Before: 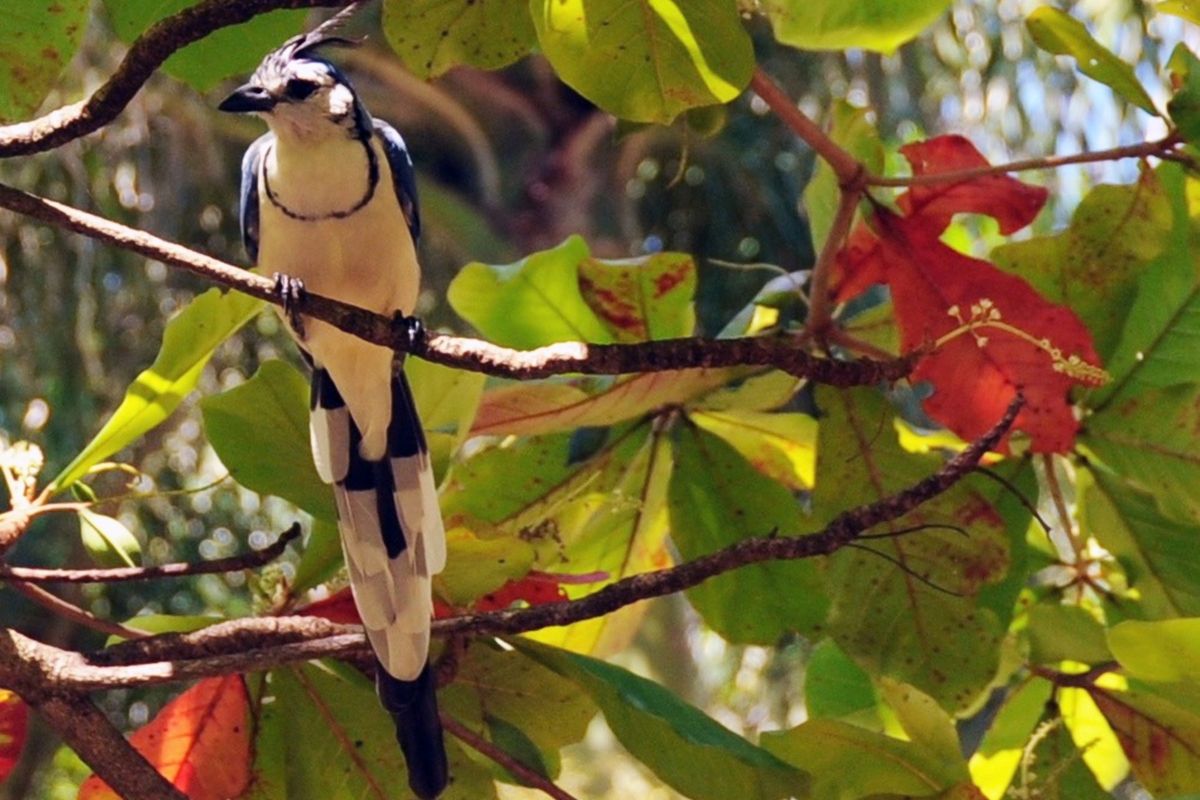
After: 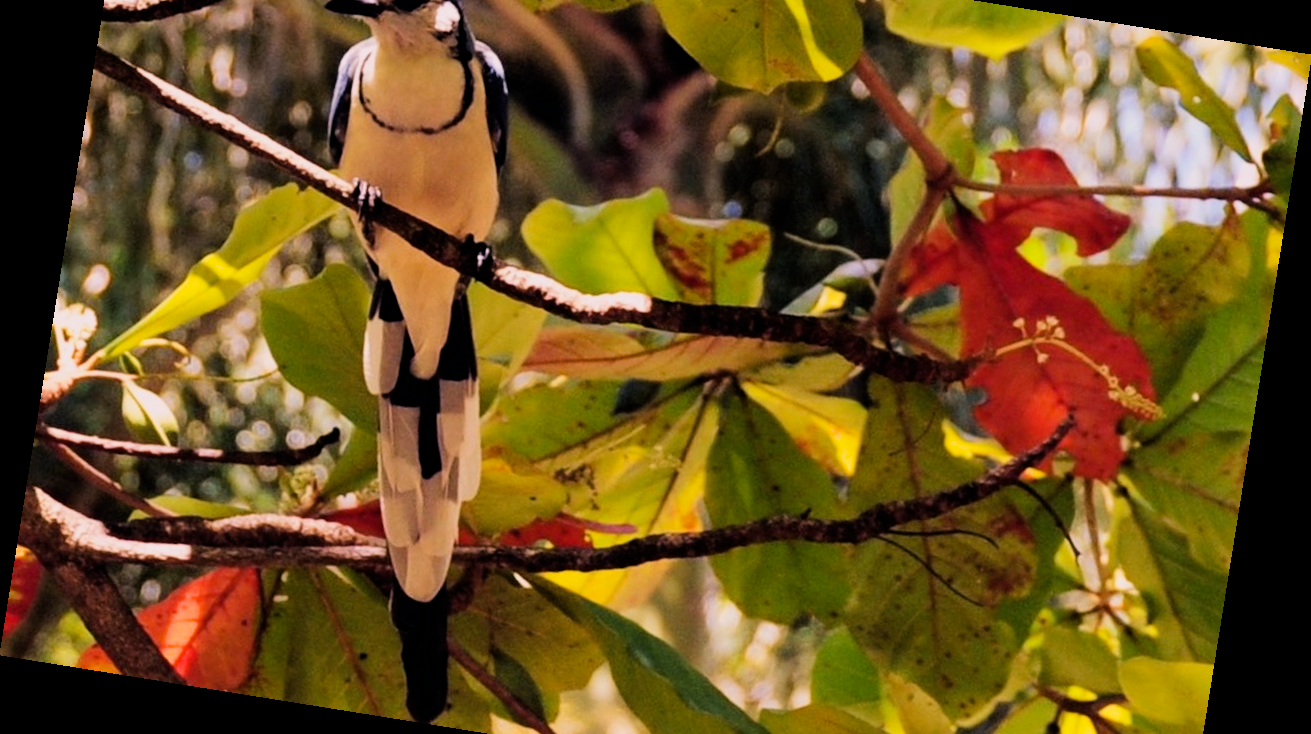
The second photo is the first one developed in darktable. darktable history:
color balance rgb: shadows lift › luminance -5%, shadows lift › chroma 1.1%, shadows lift › hue 219°, power › luminance 10%, power › chroma 2.83%, power › hue 60°, highlights gain › chroma 4.52%, highlights gain › hue 33.33°, saturation formula JzAzBz (2021)
filmic rgb: black relative exposure -5 EV, white relative exposure 3.5 EV, hardness 3.19, contrast 1.3, highlights saturation mix -50%
exposure: exposure 0 EV, compensate highlight preservation false
rotate and perspective: rotation 9.12°, automatic cropping off
color calibration: x 0.367, y 0.379, temperature 4395.86 K
crop: top 13.819%, bottom 11.169%
